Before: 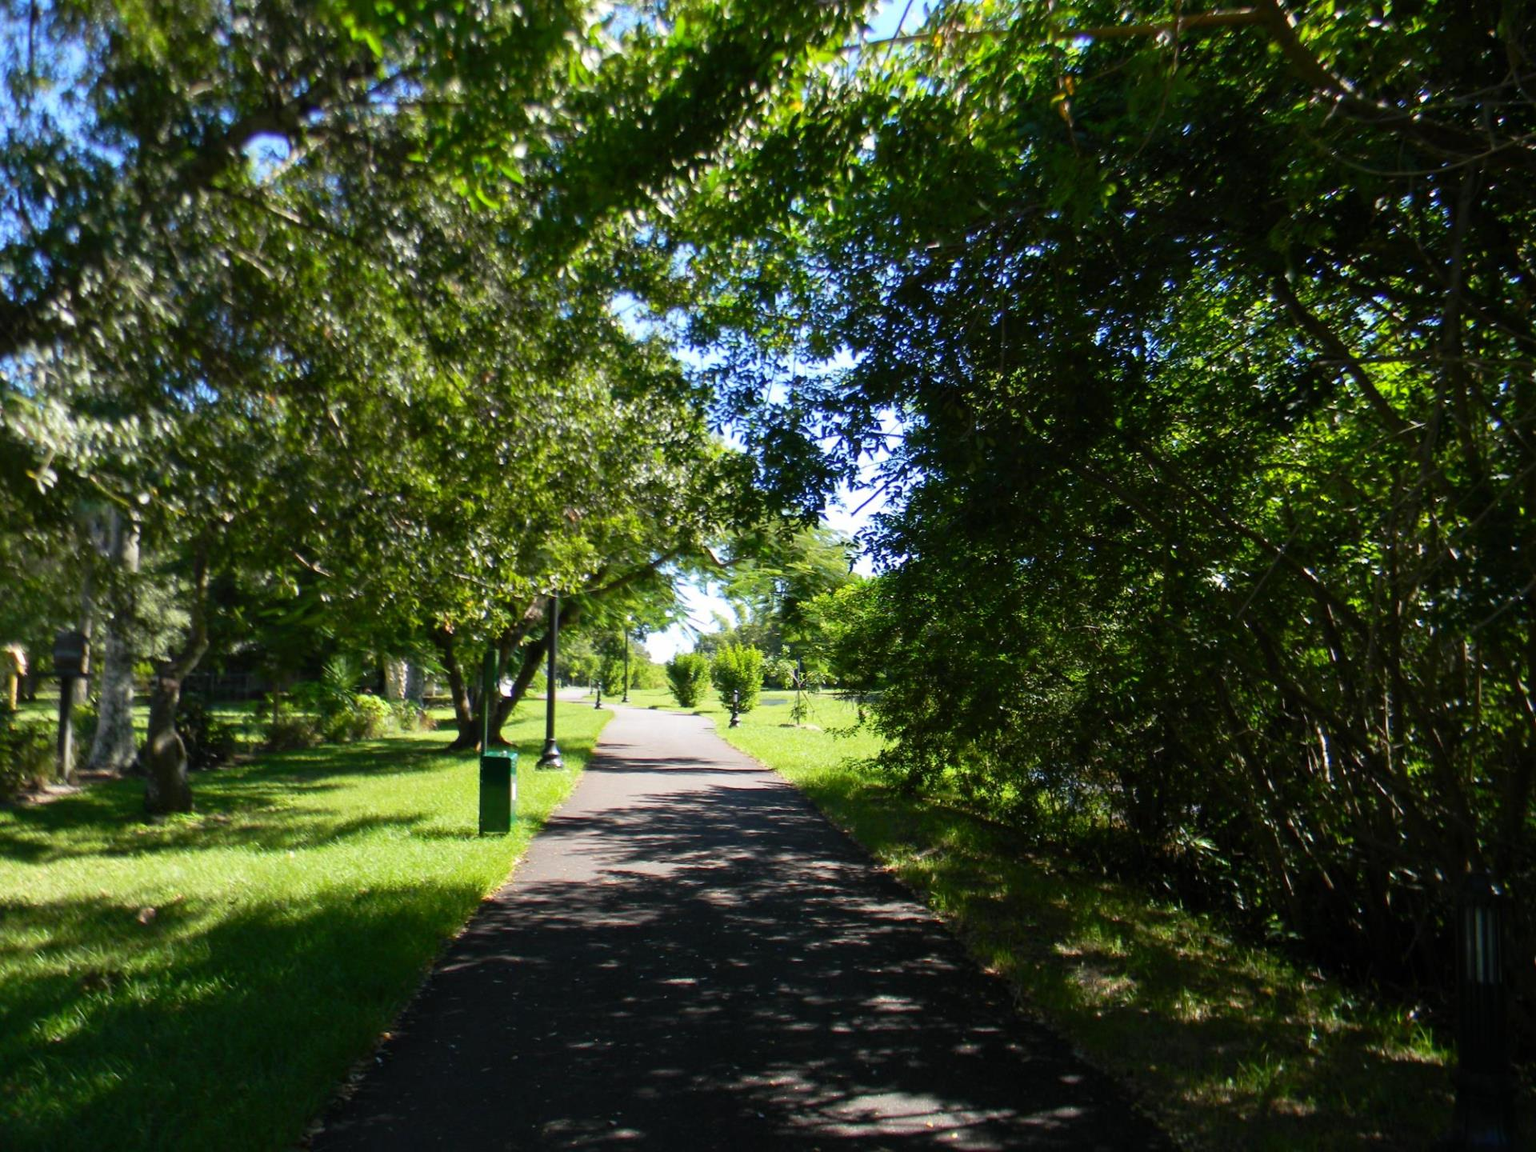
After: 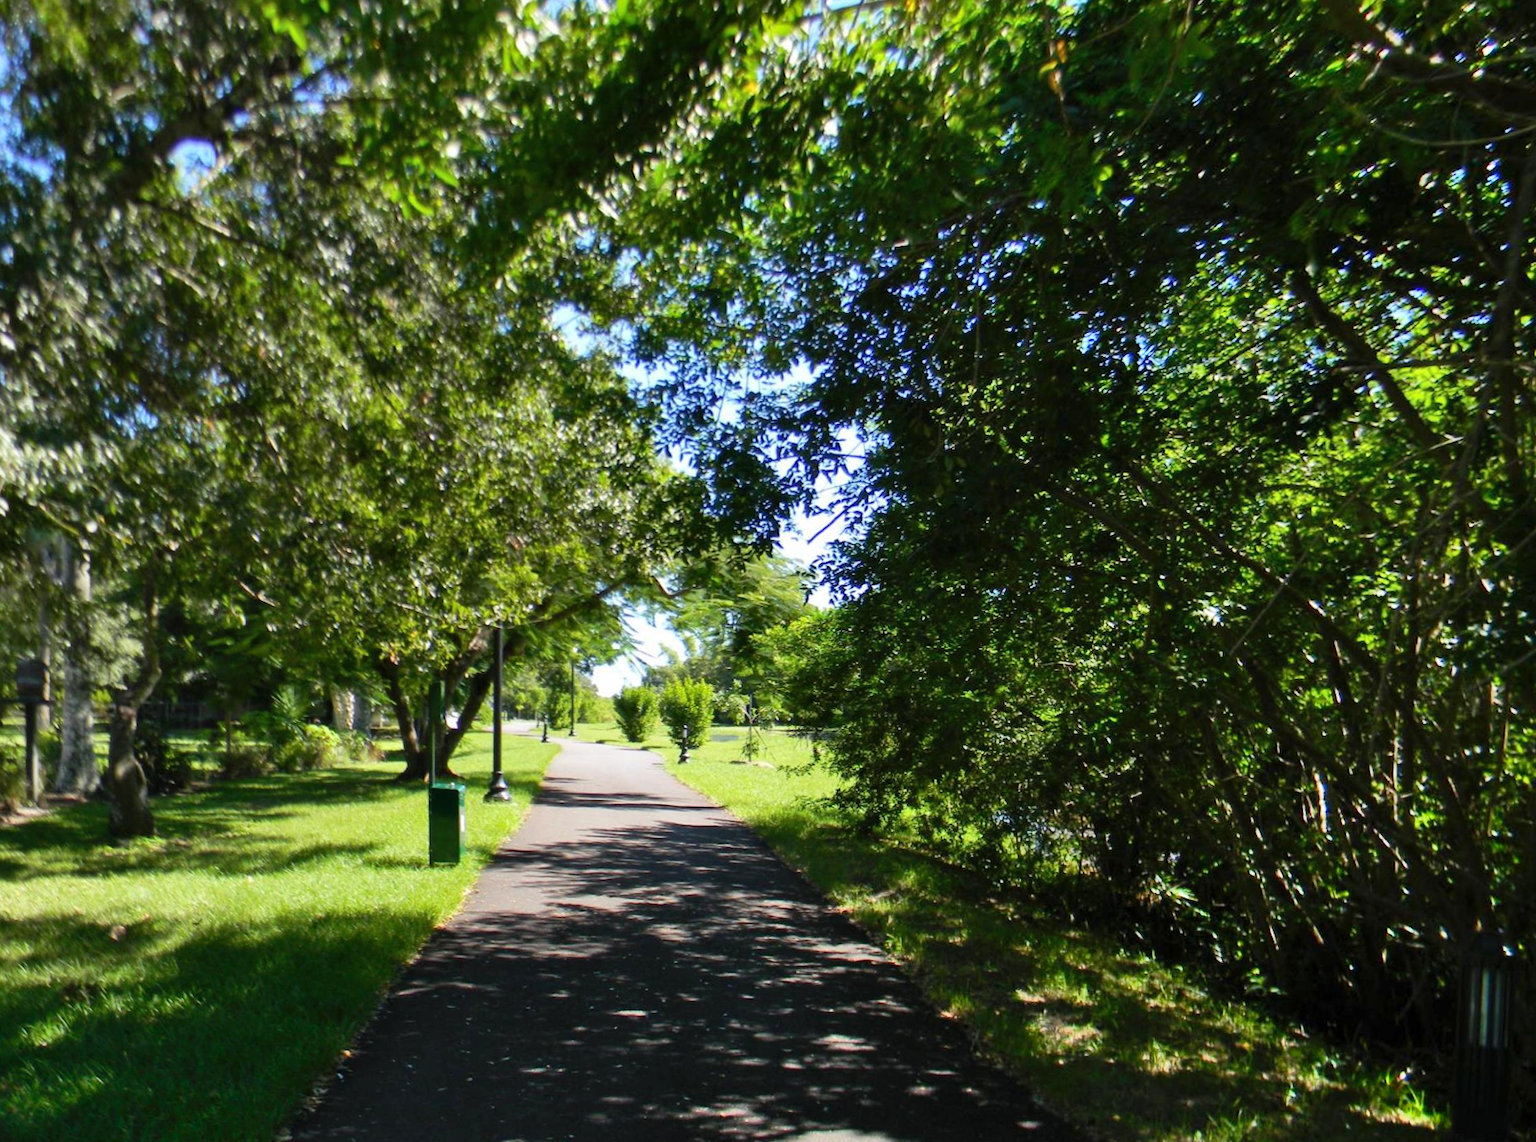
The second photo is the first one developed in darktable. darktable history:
shadows and highlights: soften with gaussian
rotate and perspective: rotation 0.062°, lens shift (vertical) 0.115, lens shift (horizontal) -0.133, crop left 0.047, crop right 0.94, crop top 0.061, crop bottom 0.94
